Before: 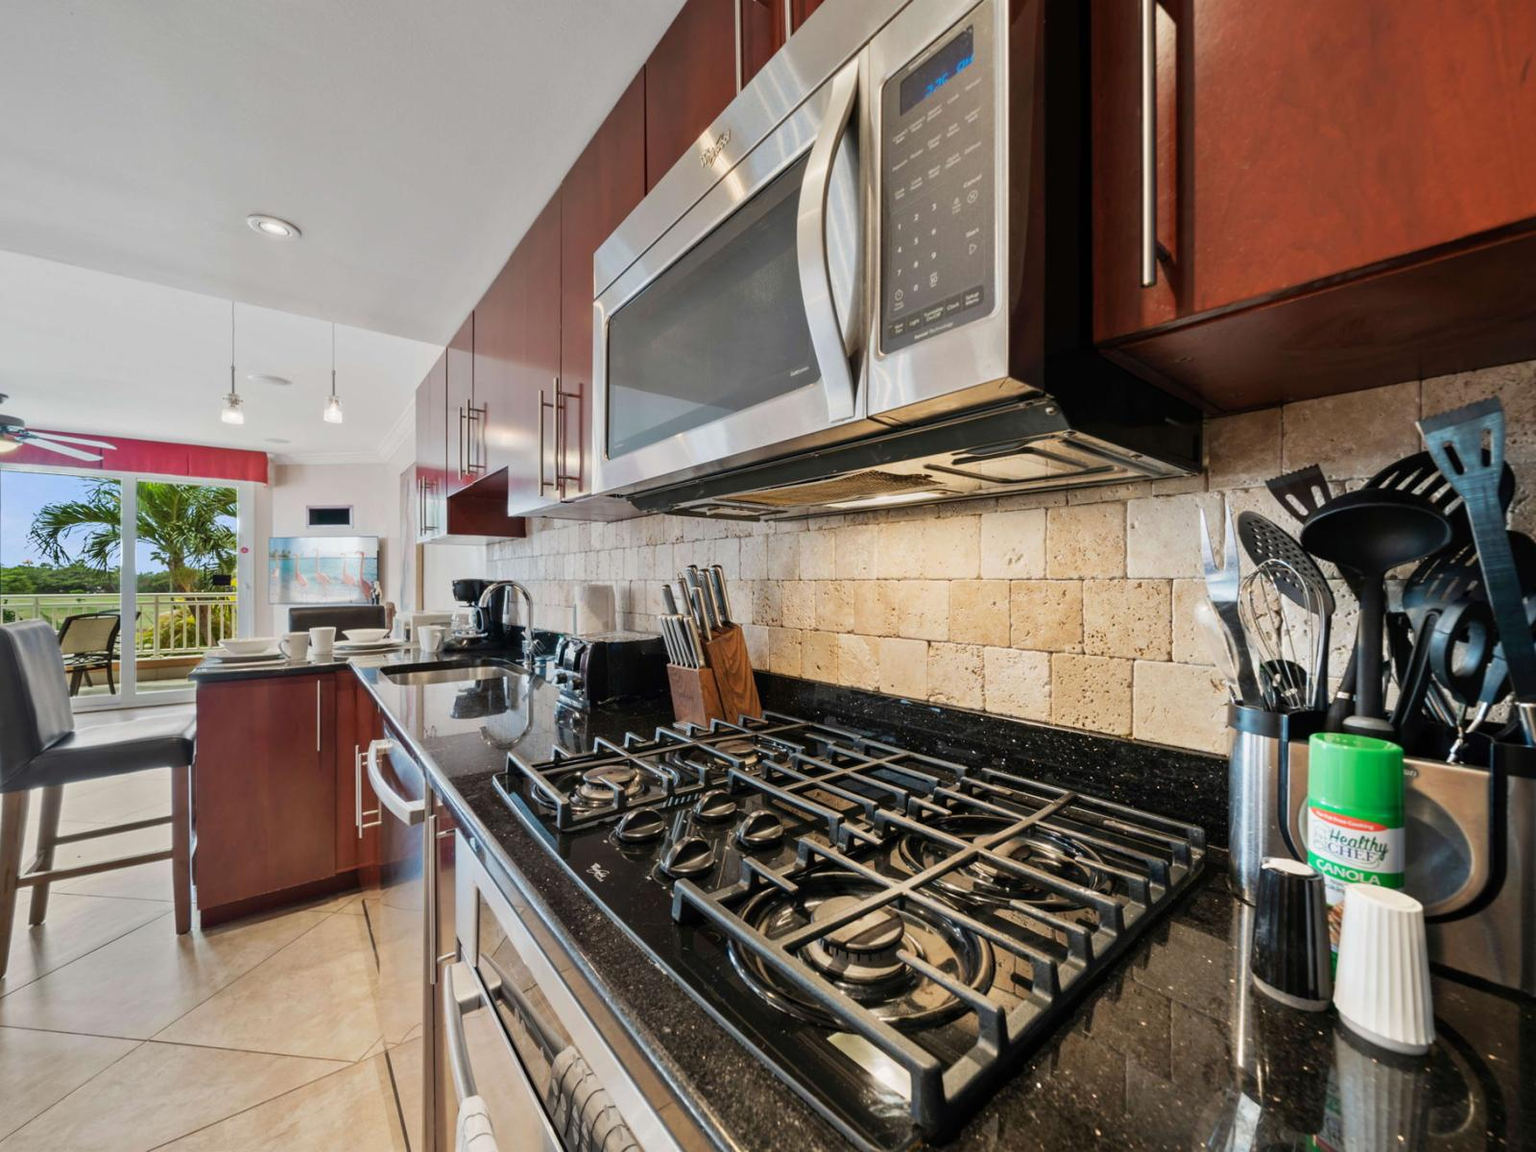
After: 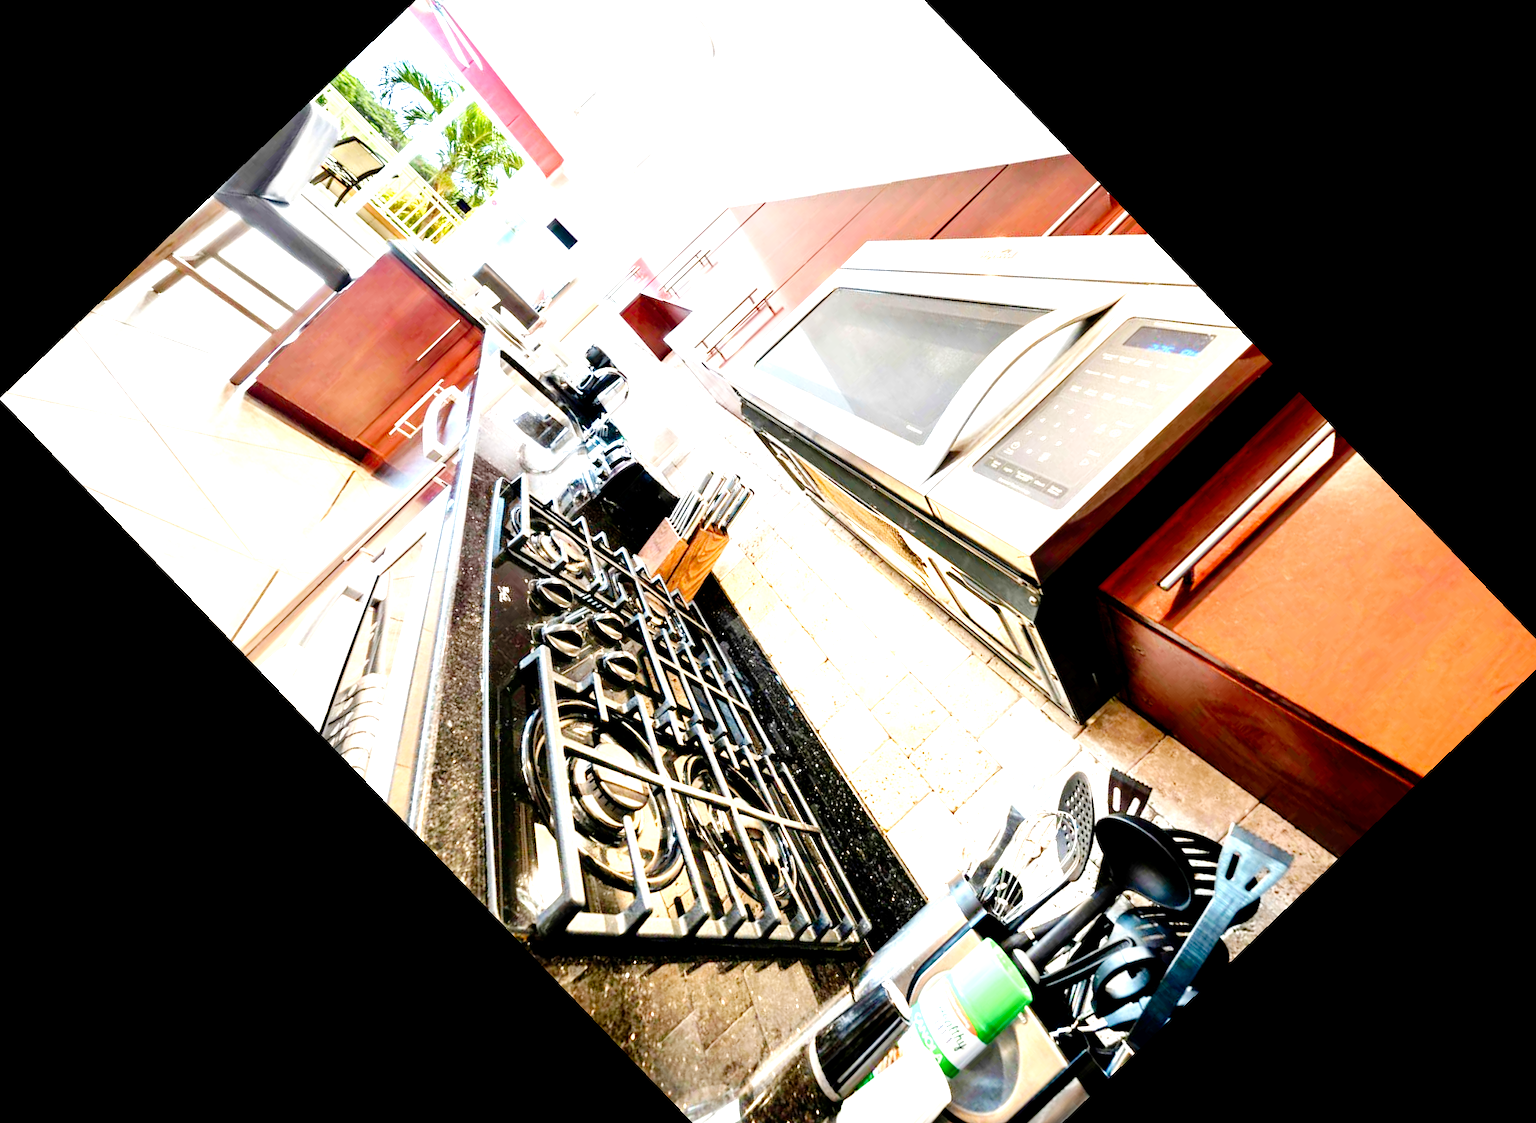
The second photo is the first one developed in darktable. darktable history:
crop and rotate: angle -46.26°, top 16.234%, right 0.912%, bottom 11.704%
exposure: black level correction 0.005, exposure 2.084 EV, compensate highlight preservation false
tone curve: curves: ch0 [(0, 0) (0.003, 0.006) (0.011, 0.007) (0.025, 0.009) (0.044, 0.012) (0.069, 0.021) (0.1, 0.036) (0.136, 0.056) (0.177, 0.105) (0.224, 0.165) (0.277, 0.251) (0.335, 0.344) (0.399, 0.439) (0.468, 0.532) (0.543, 0.628) (0.623, 0.718) (0.709, 0.797) (0.801, 0.874) (0.898, 0.943) (1, 1)], preserve colors none
